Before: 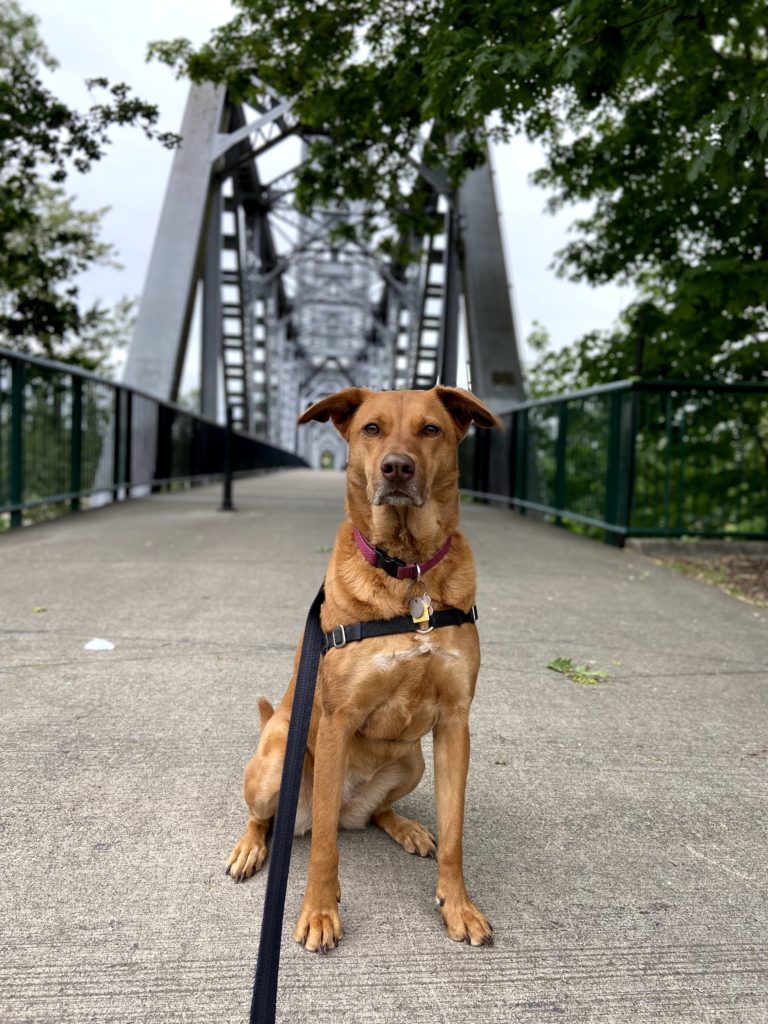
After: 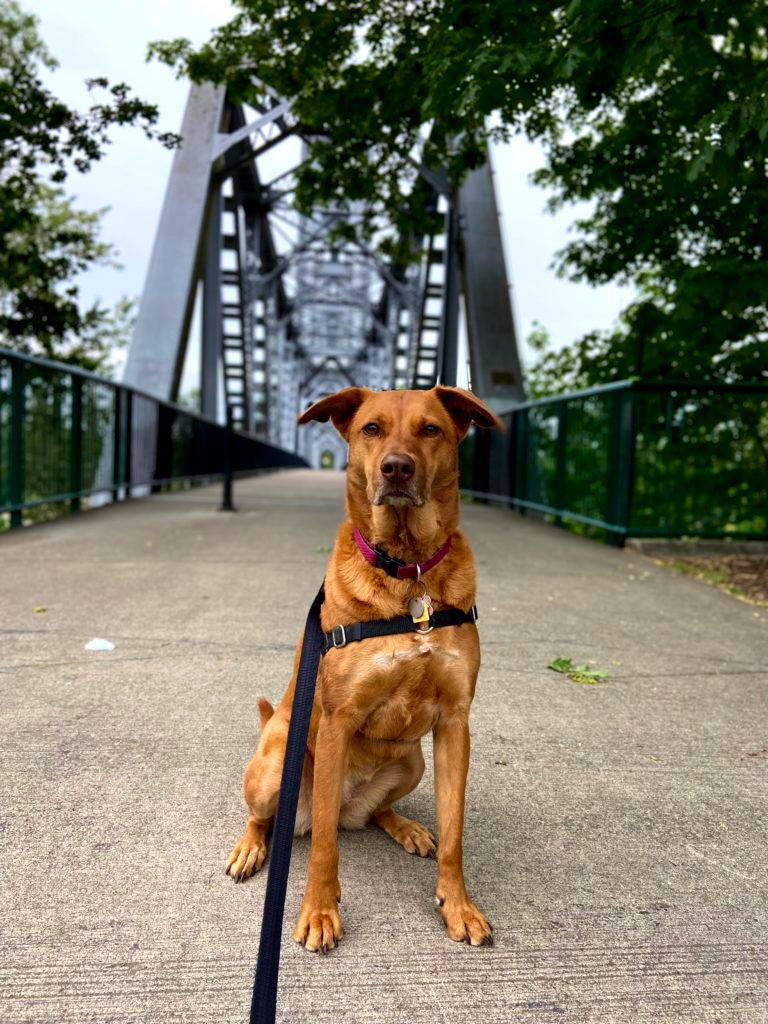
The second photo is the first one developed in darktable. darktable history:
contrast brightness saturation: contrast 0.13, brightness -0.05, saturation 0.16
velvia: on, module defaults
